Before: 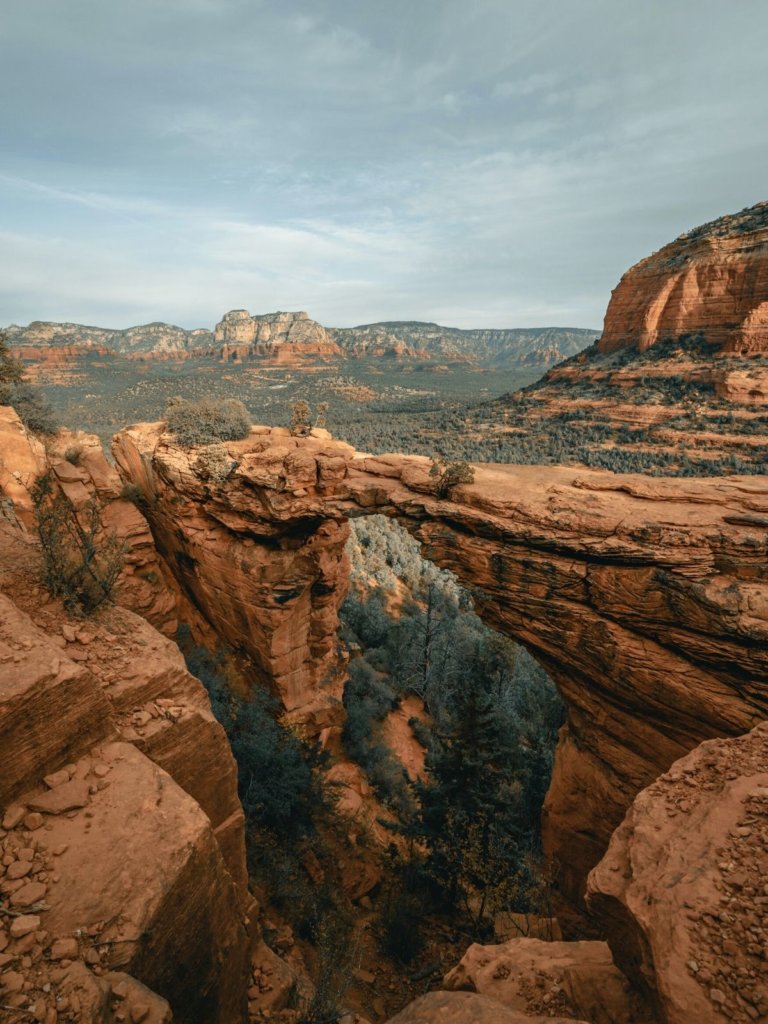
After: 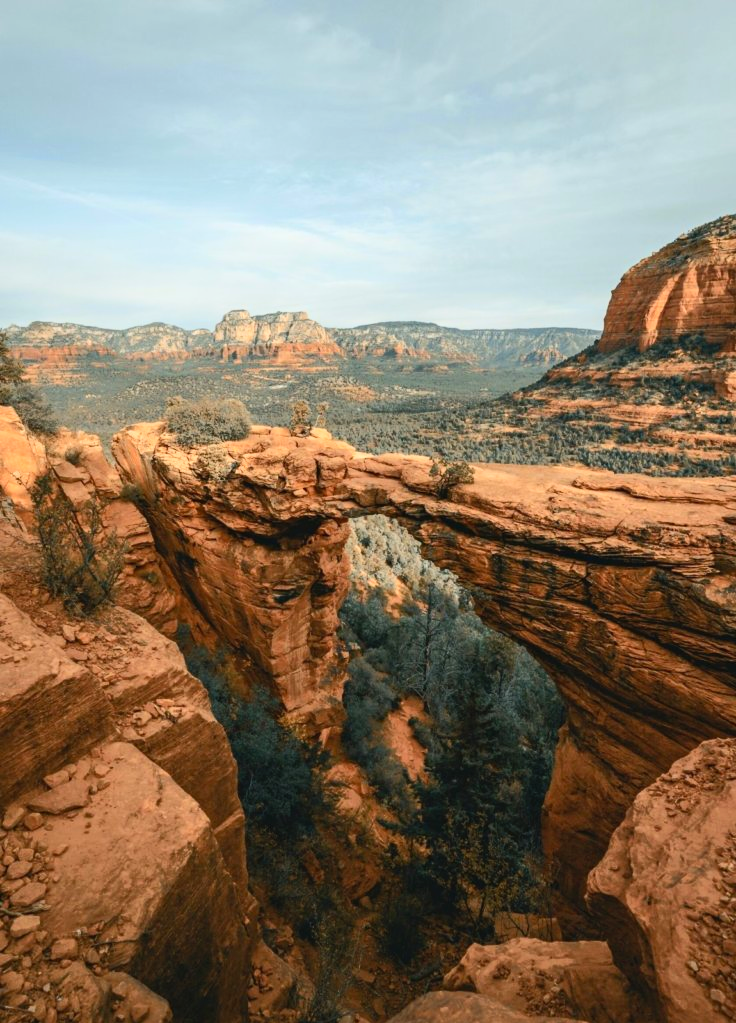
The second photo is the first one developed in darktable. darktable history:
contrast brightness saturation: contrast 0.202, brightness 0.163, saturation 0.23
crop: right 4.063%, bottom 0.025%
tone curve: curves: ch0 [(0, 0) (0.003, 0.003) (0.011, 0.011) (0.025, 0.024) (0.044, 0.043) (0.069, 0.068) (0.1, 0.098) (0.136, 0.133) (0.177, 0.173) (0.224, 0.22) (0.277, 0.271) (0.335, 0.328) (0.399, 0.39) (0.468, 0.458) (0.543, 0.563) (0.623, 0.64) (0.709, 0.722) (0.801, 0.809) (0.898, 0.902) (1, 1)], color space Lab, independent channels, preserve colors none
